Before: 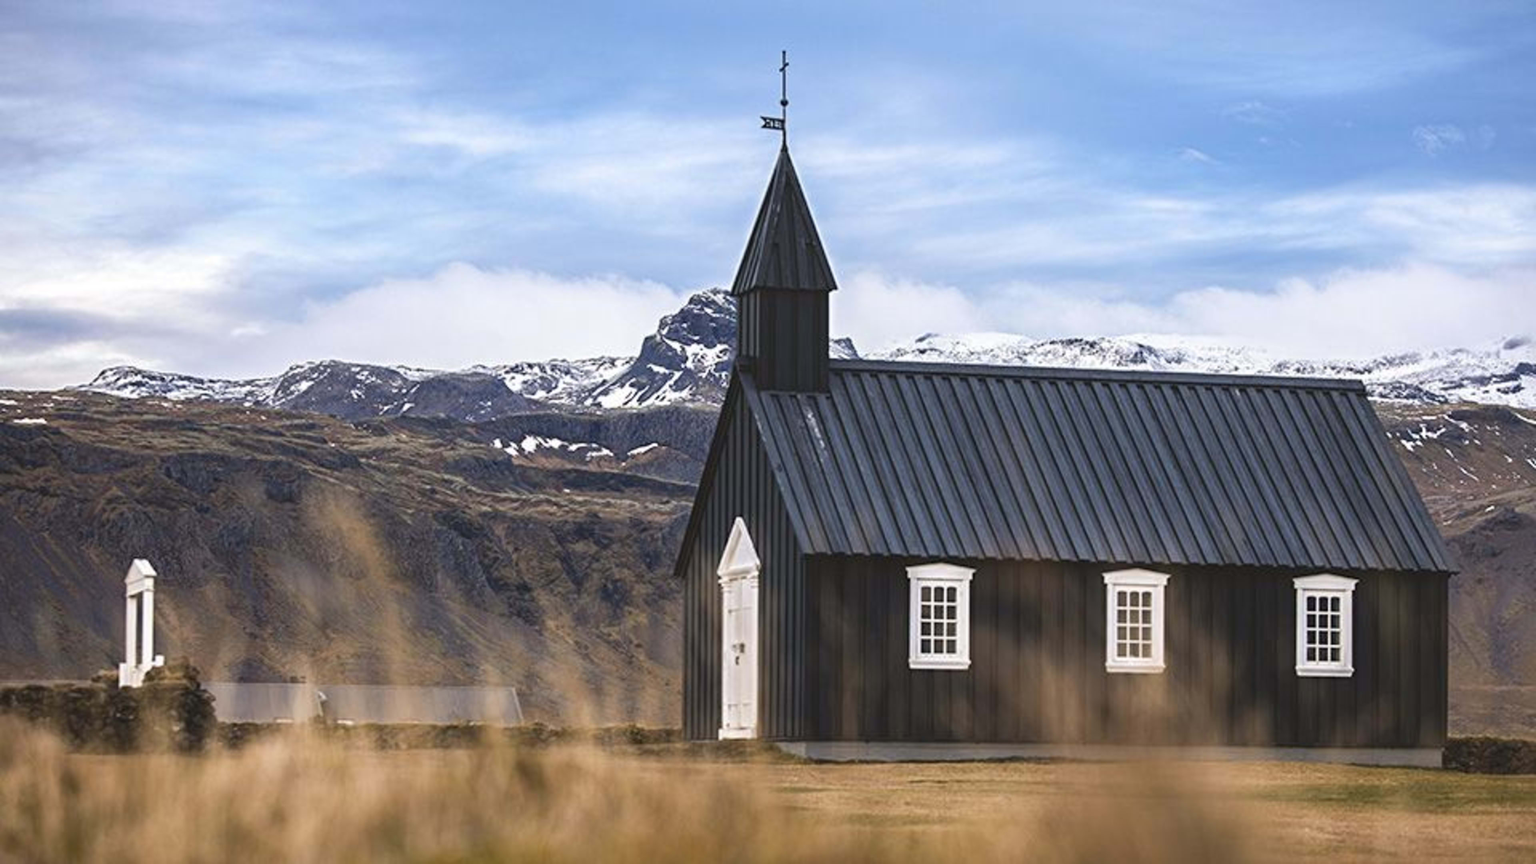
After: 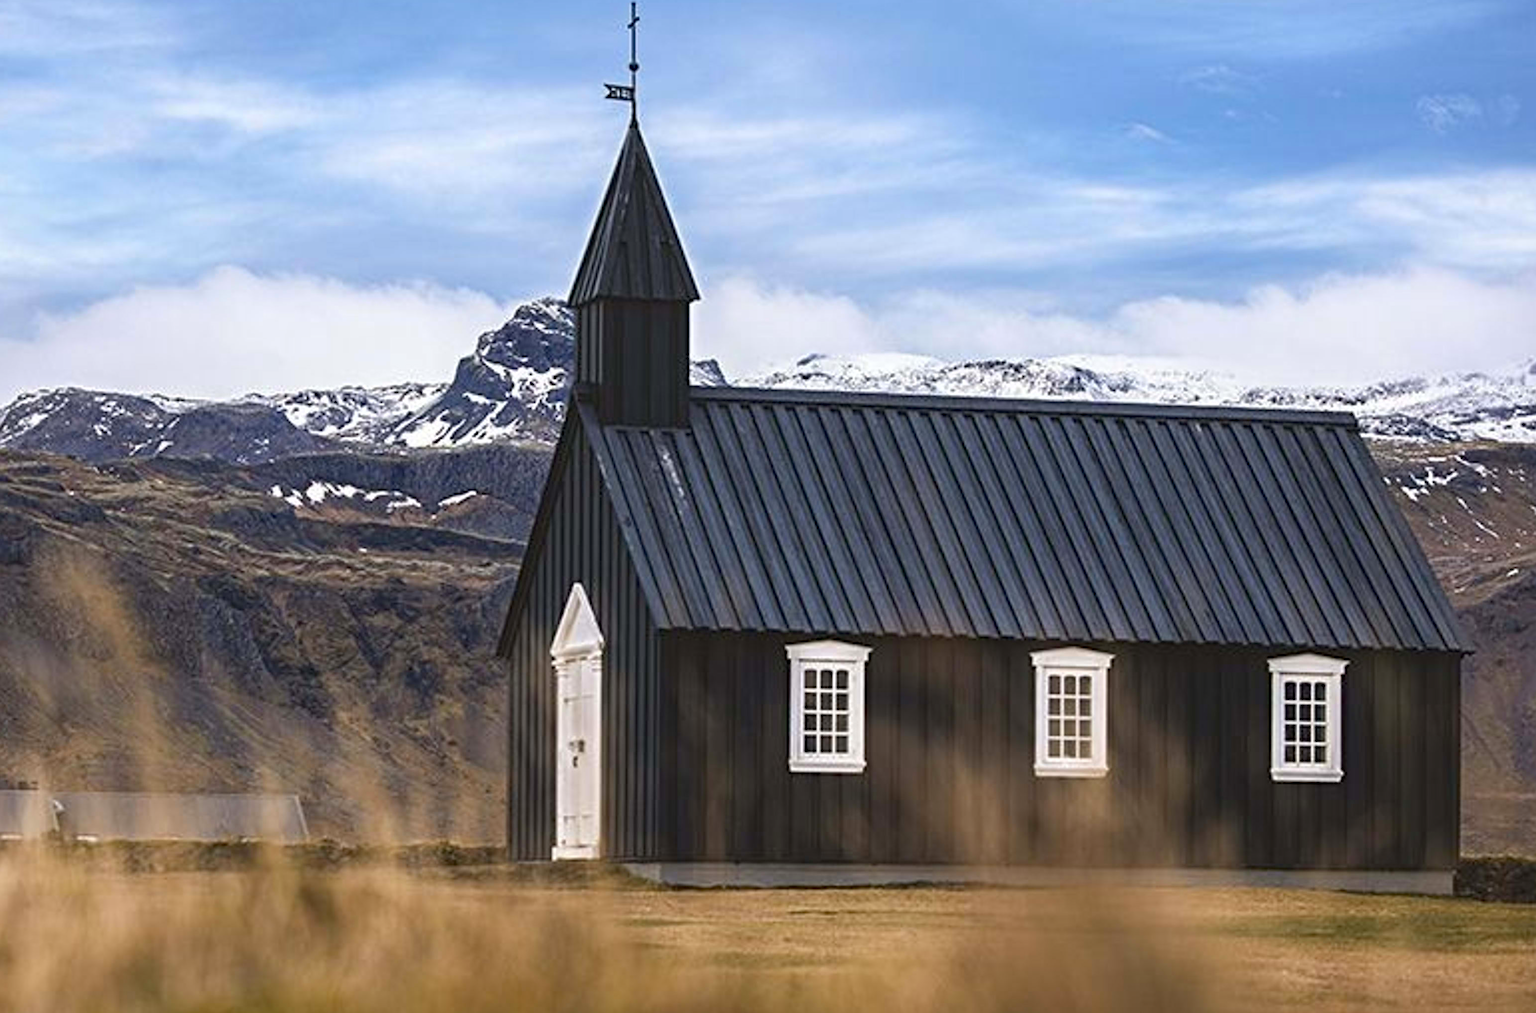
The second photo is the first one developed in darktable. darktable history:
crop and rotate: left 17.959%, top 5.771%, right 1.742%
sharpen: on, module defaults
haze removal: compatibility mode true, adaptive false
